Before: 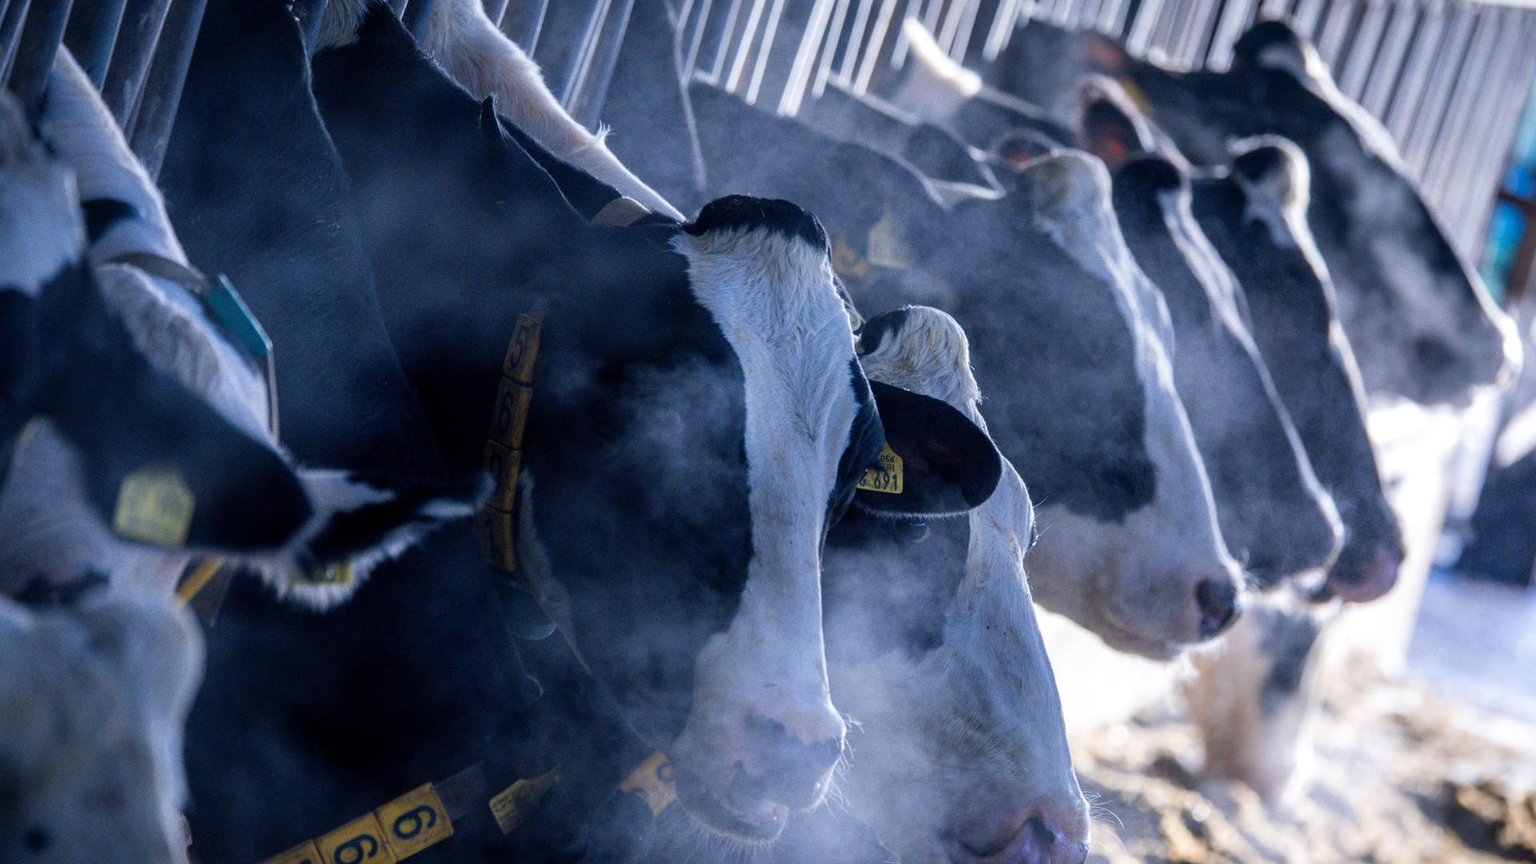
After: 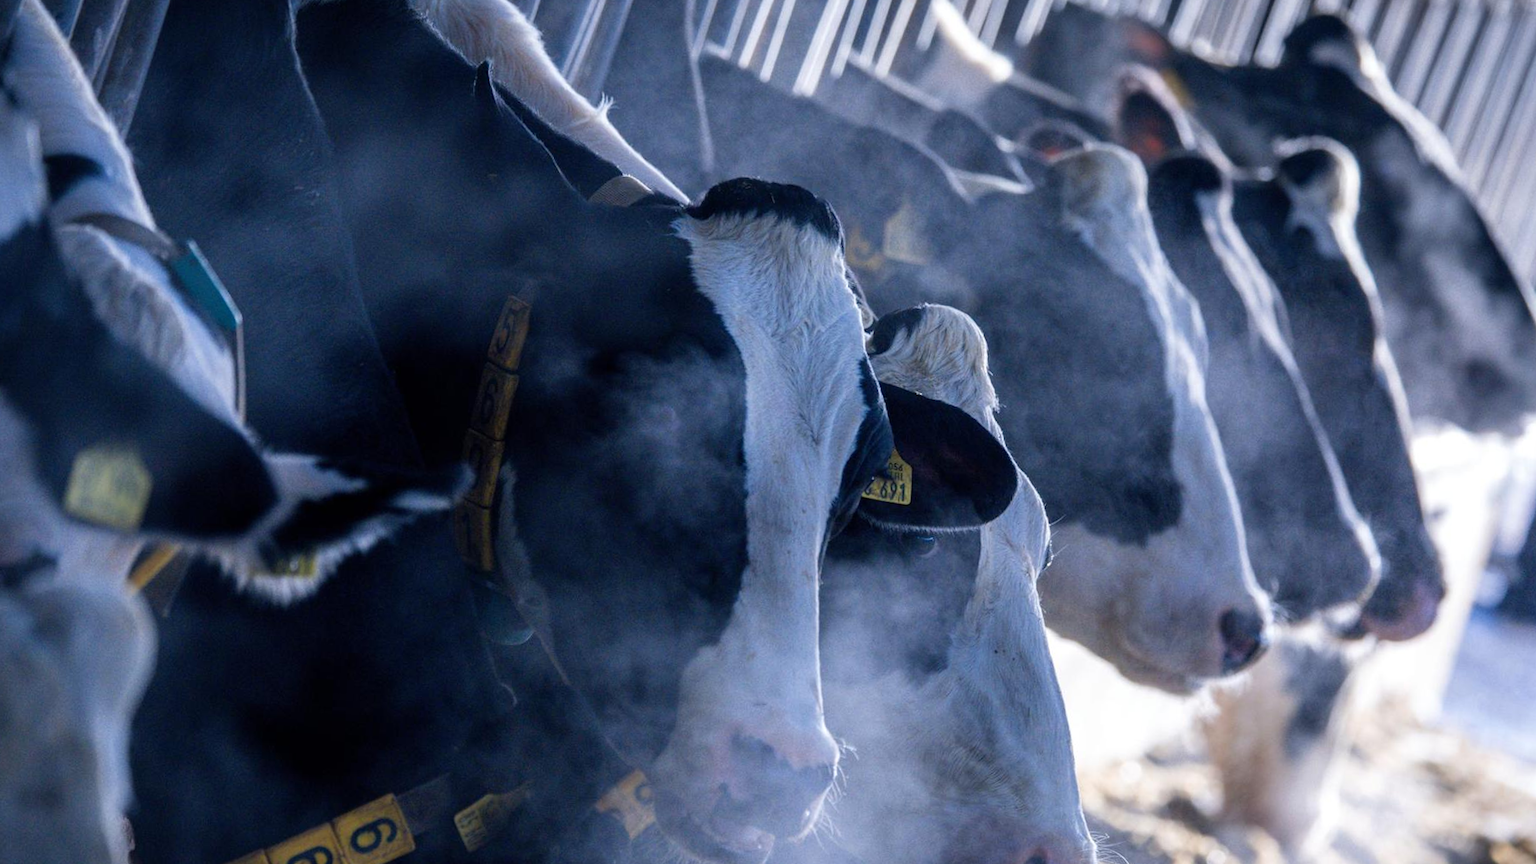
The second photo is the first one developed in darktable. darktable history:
crop and rotate: angle -2.32°
